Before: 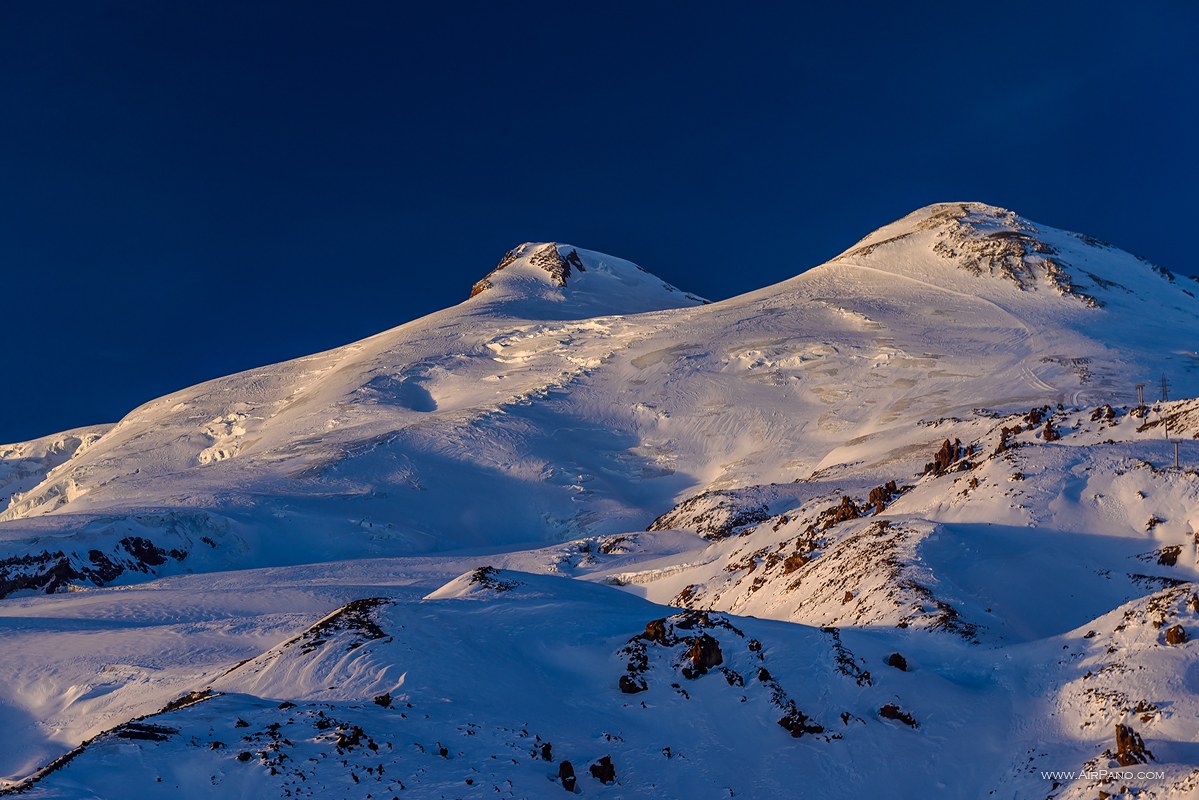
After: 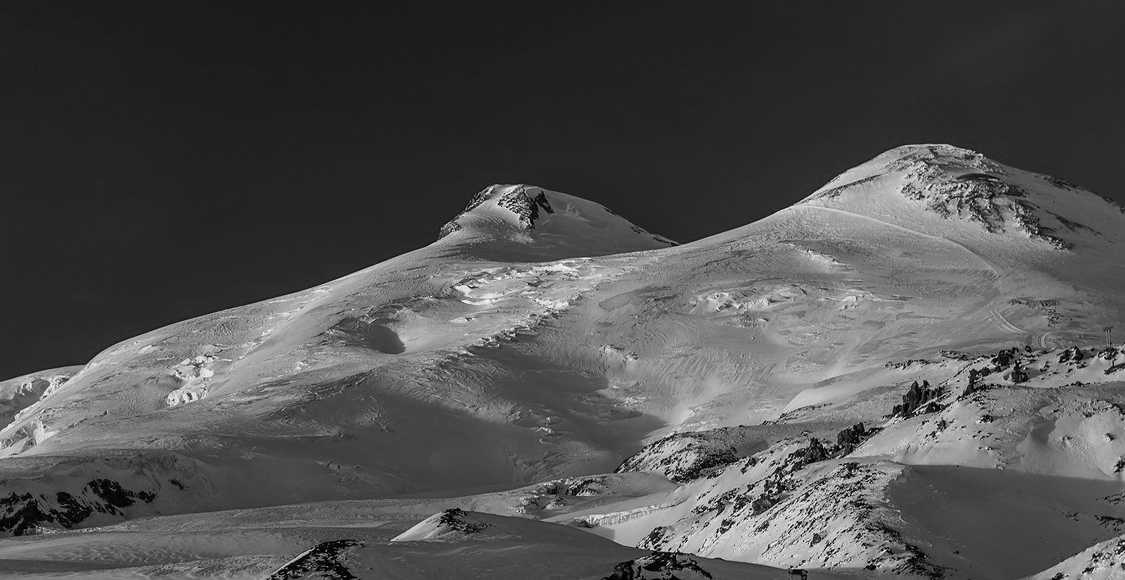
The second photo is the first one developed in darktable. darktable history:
crop: left 2.737%, top 7.287%, right 3.421%, bottom 20.179%
monochrome: on, module defaults
